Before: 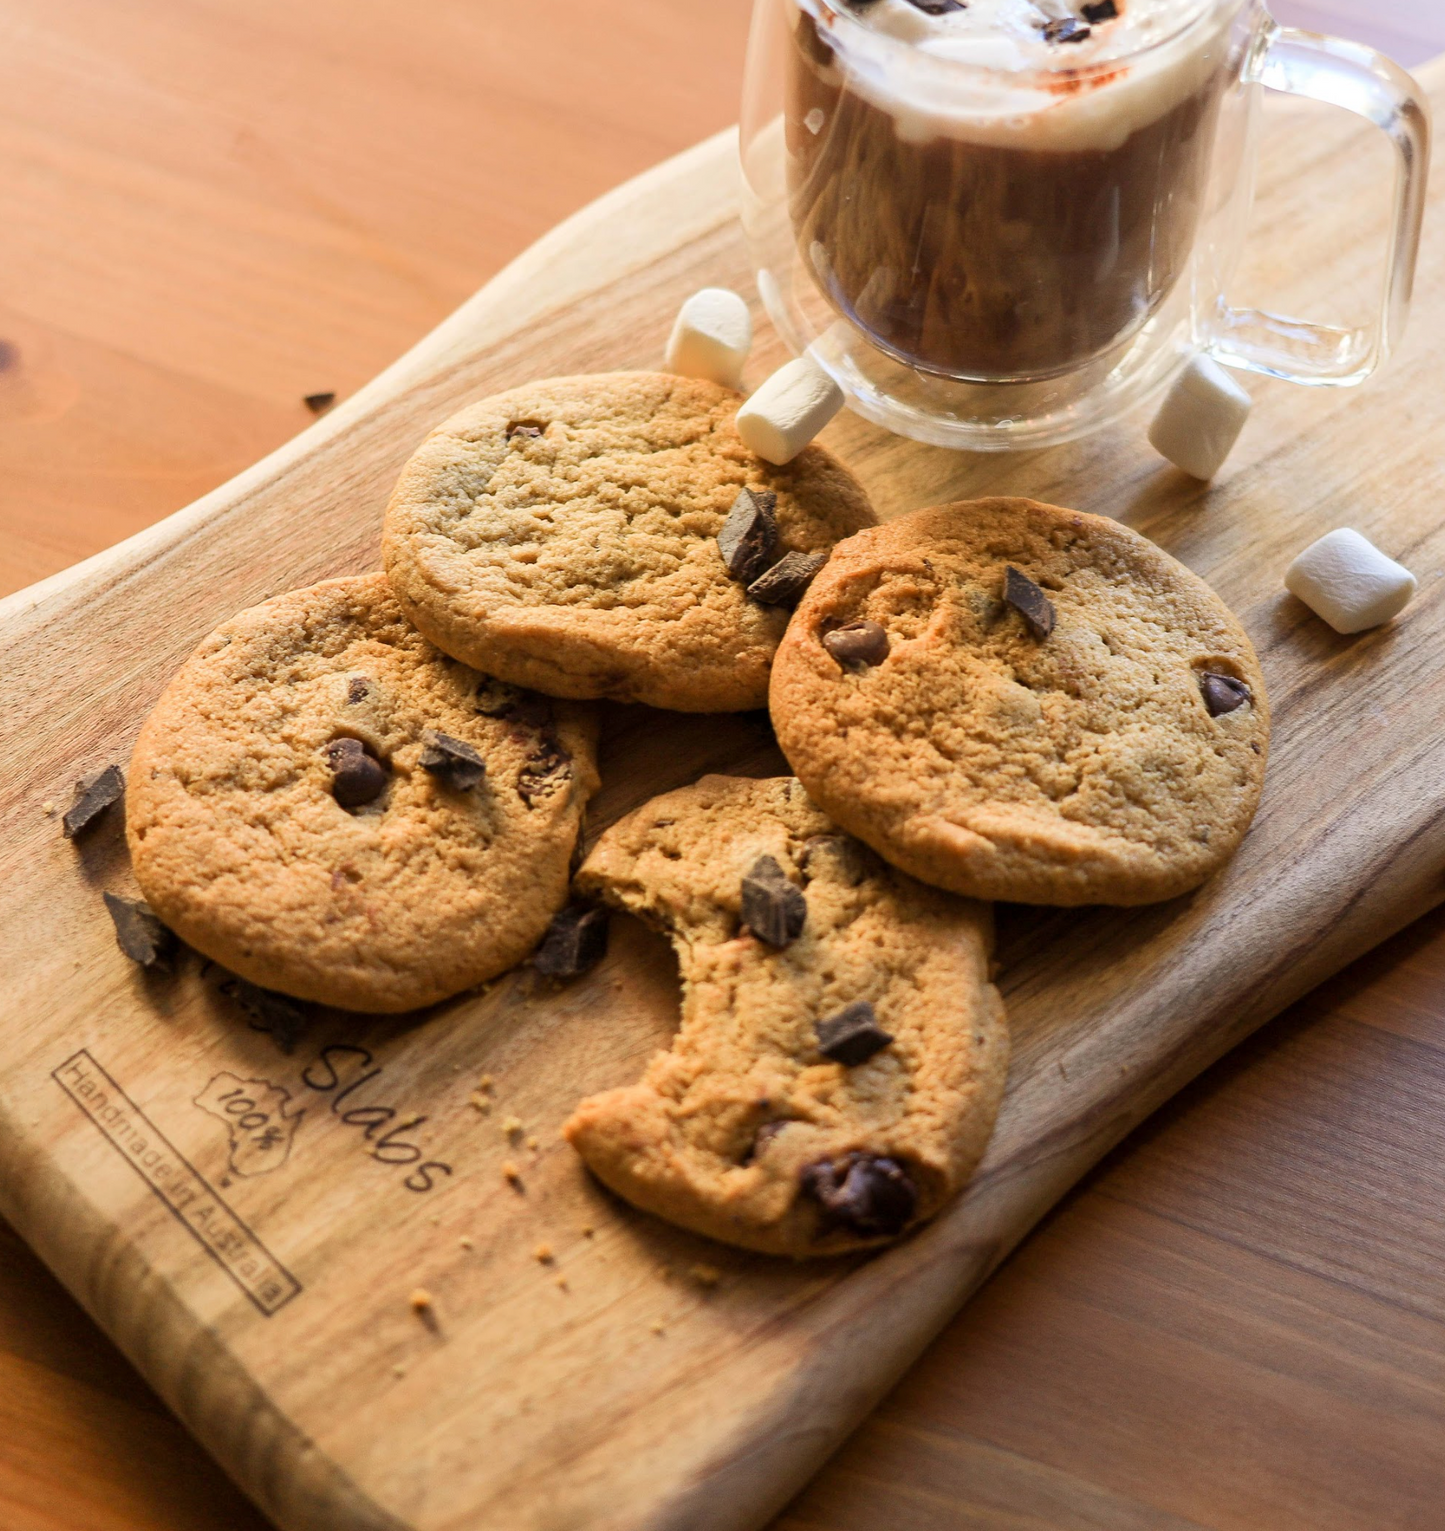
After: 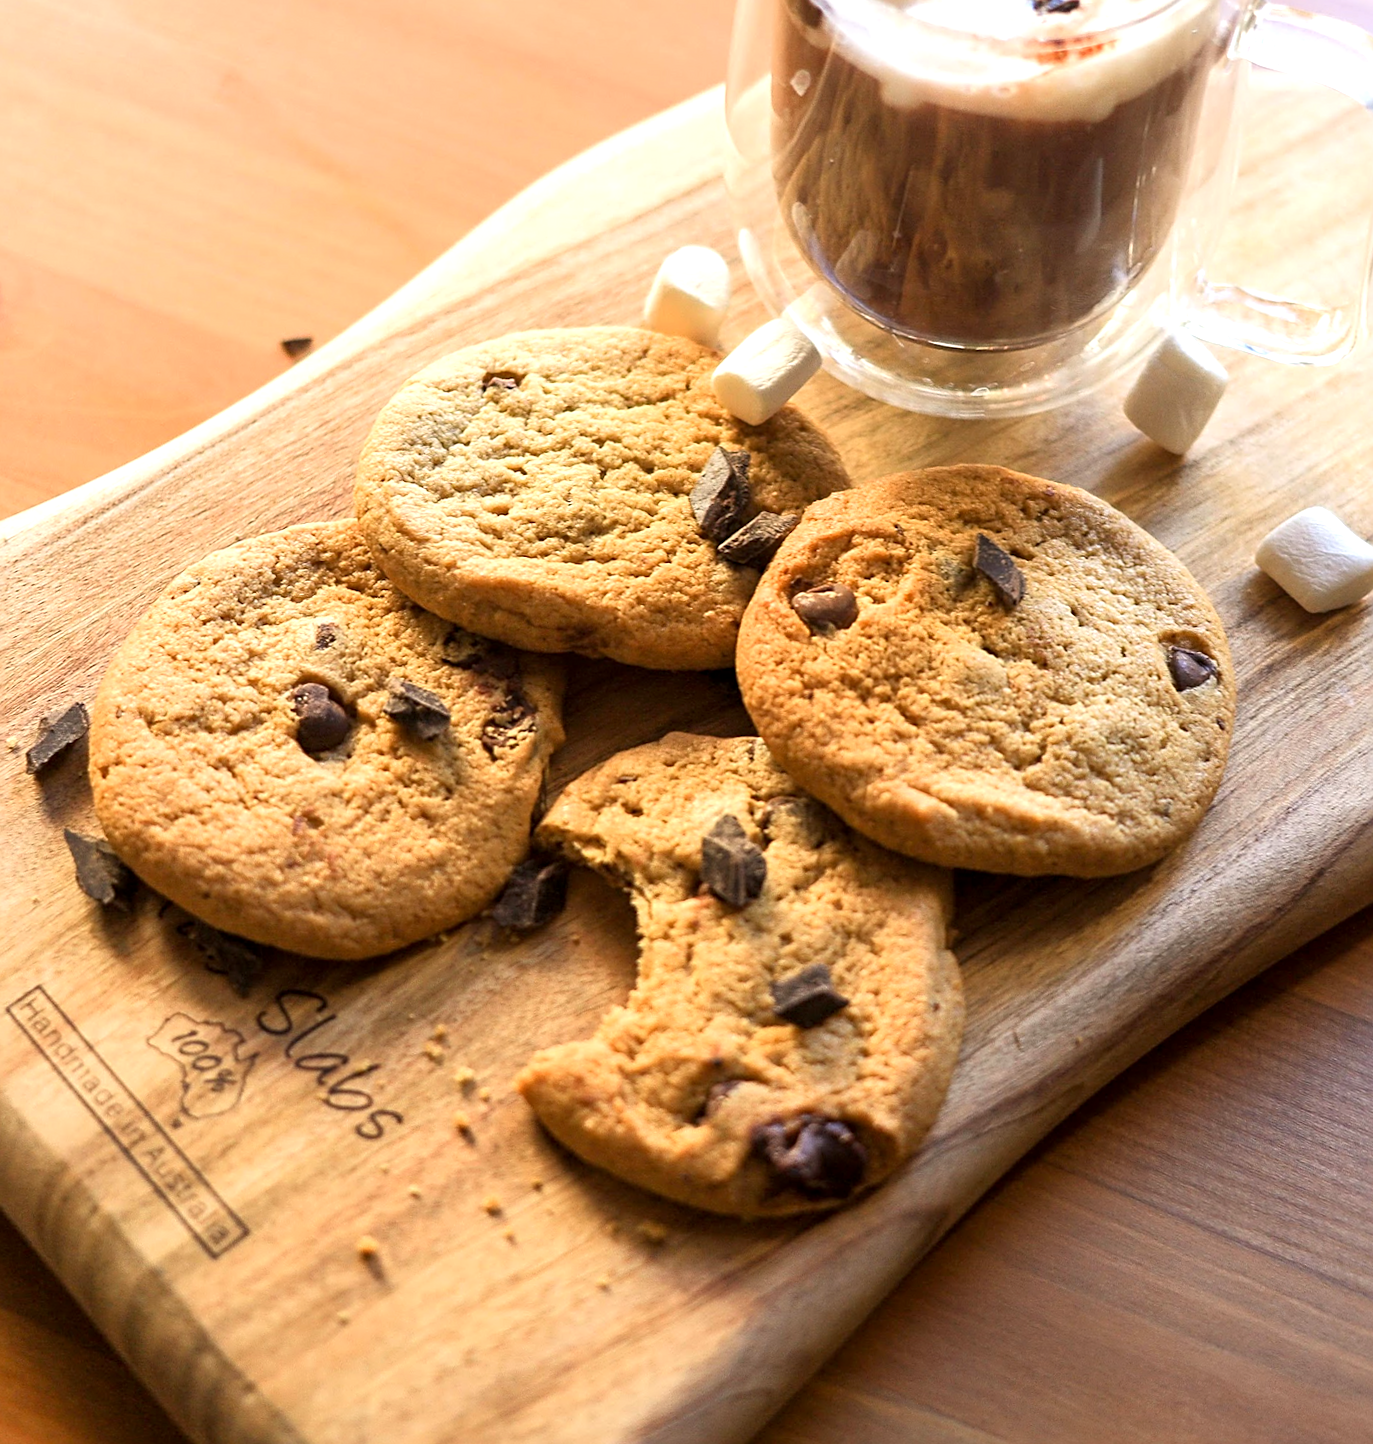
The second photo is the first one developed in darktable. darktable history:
crop and rotate: angle -2.38°
sharpen: on, module defaults
rotate and perspective: rotation -0.45°, automatic cropping original format, crop left 0.008, crop right 0.992, crop top 0.012, crop bottom 0.988
exposure: black level correction 0.001, exposure 0.5 EV, compensate exposure bias true, compensate highlight preservation false
